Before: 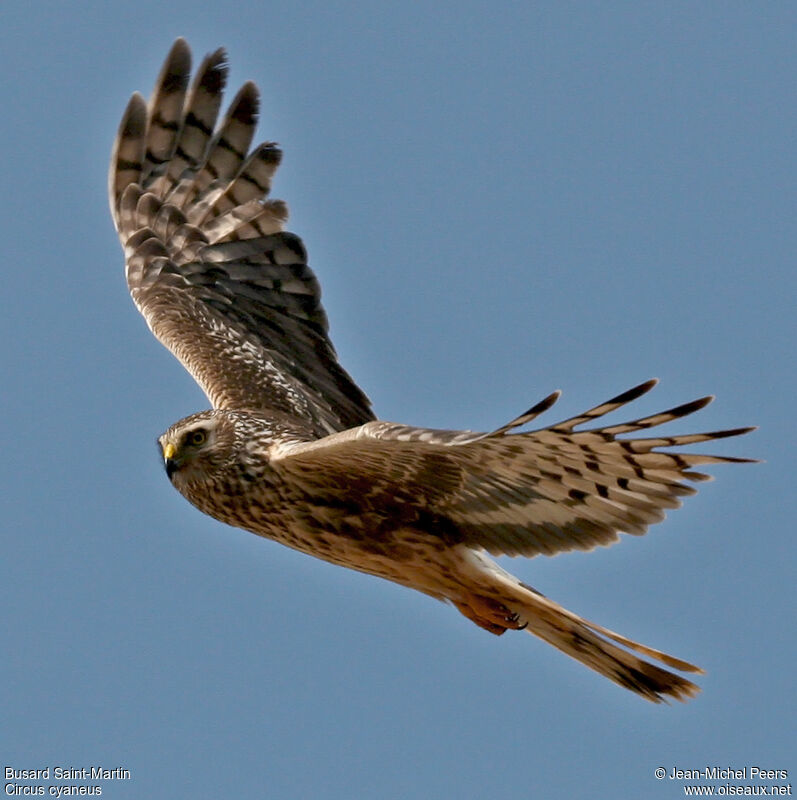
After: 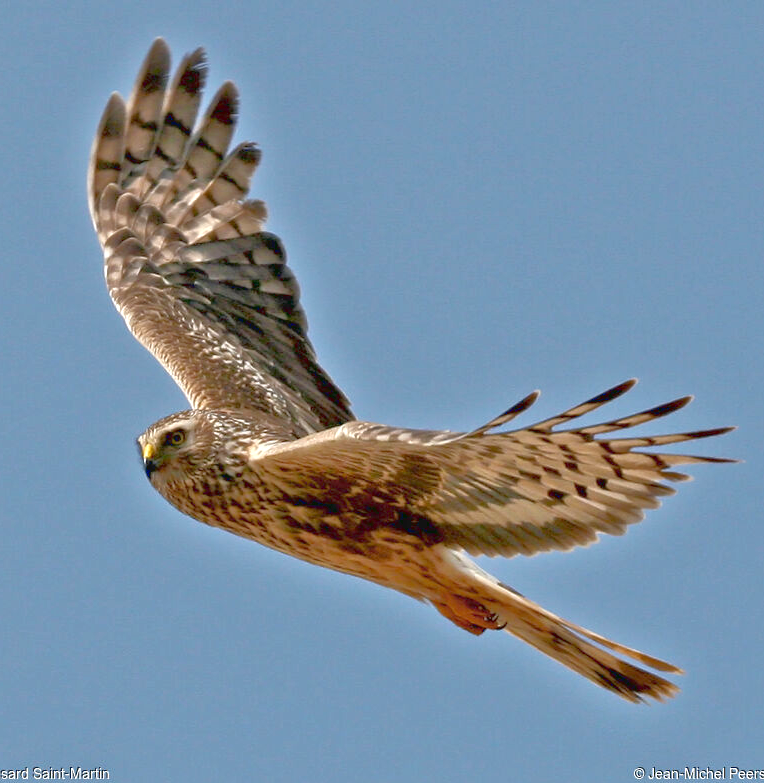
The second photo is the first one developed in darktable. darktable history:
tone equalizer: -8 EV 2 EV, -7 EV 1.99 EV, -6 EV 1.98 EV, -5 EV 1.99 EV, -4 EV 1.97 EV, -3 EV 1.49 EV, -2 EV 0.998 EV, -1 EV 0.478 EV
crop and rotate: left 2.76%, right 1.297%, bottom 2.075%
tone curve: curves: ch0 [(0, 0.046) (0.04, 0.074) (0.883, 0.858) (1, 1)]; ch1 [(0, 0) (0.146, 0.159) (0.338, 0.365) (0.417, 0.455) (0.489, 0.486) (0.504, 0.502) (0.529, 0.537) (0.563, 0.567) (1, 1)]; ch2 [(0, 0) (0.307, 0.298) (0.388, 0.375) (0.443, 0.456) (0.485, 0.492) (0.544, 0.525) (1, 1)], color space Lab, linked channels, preserve colors none
